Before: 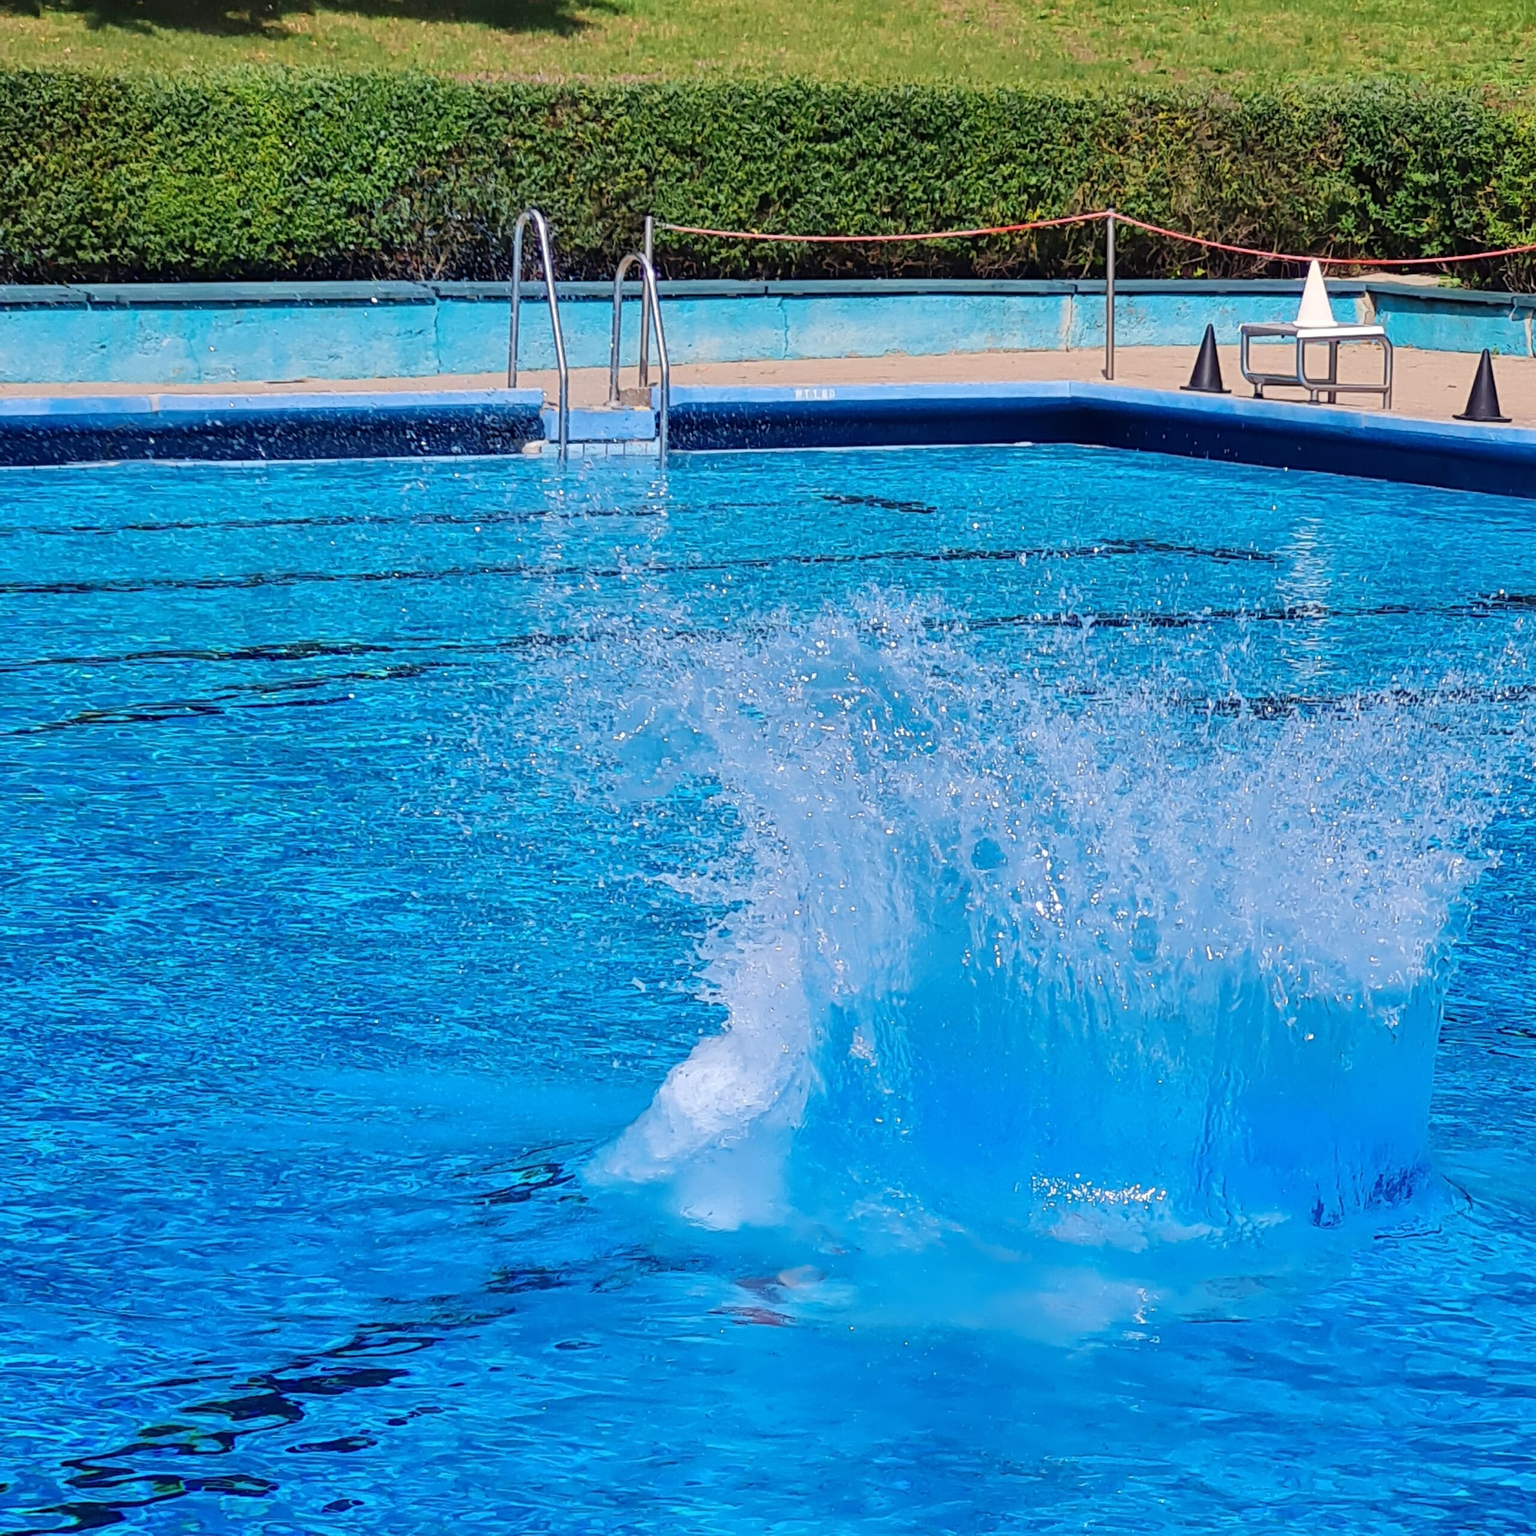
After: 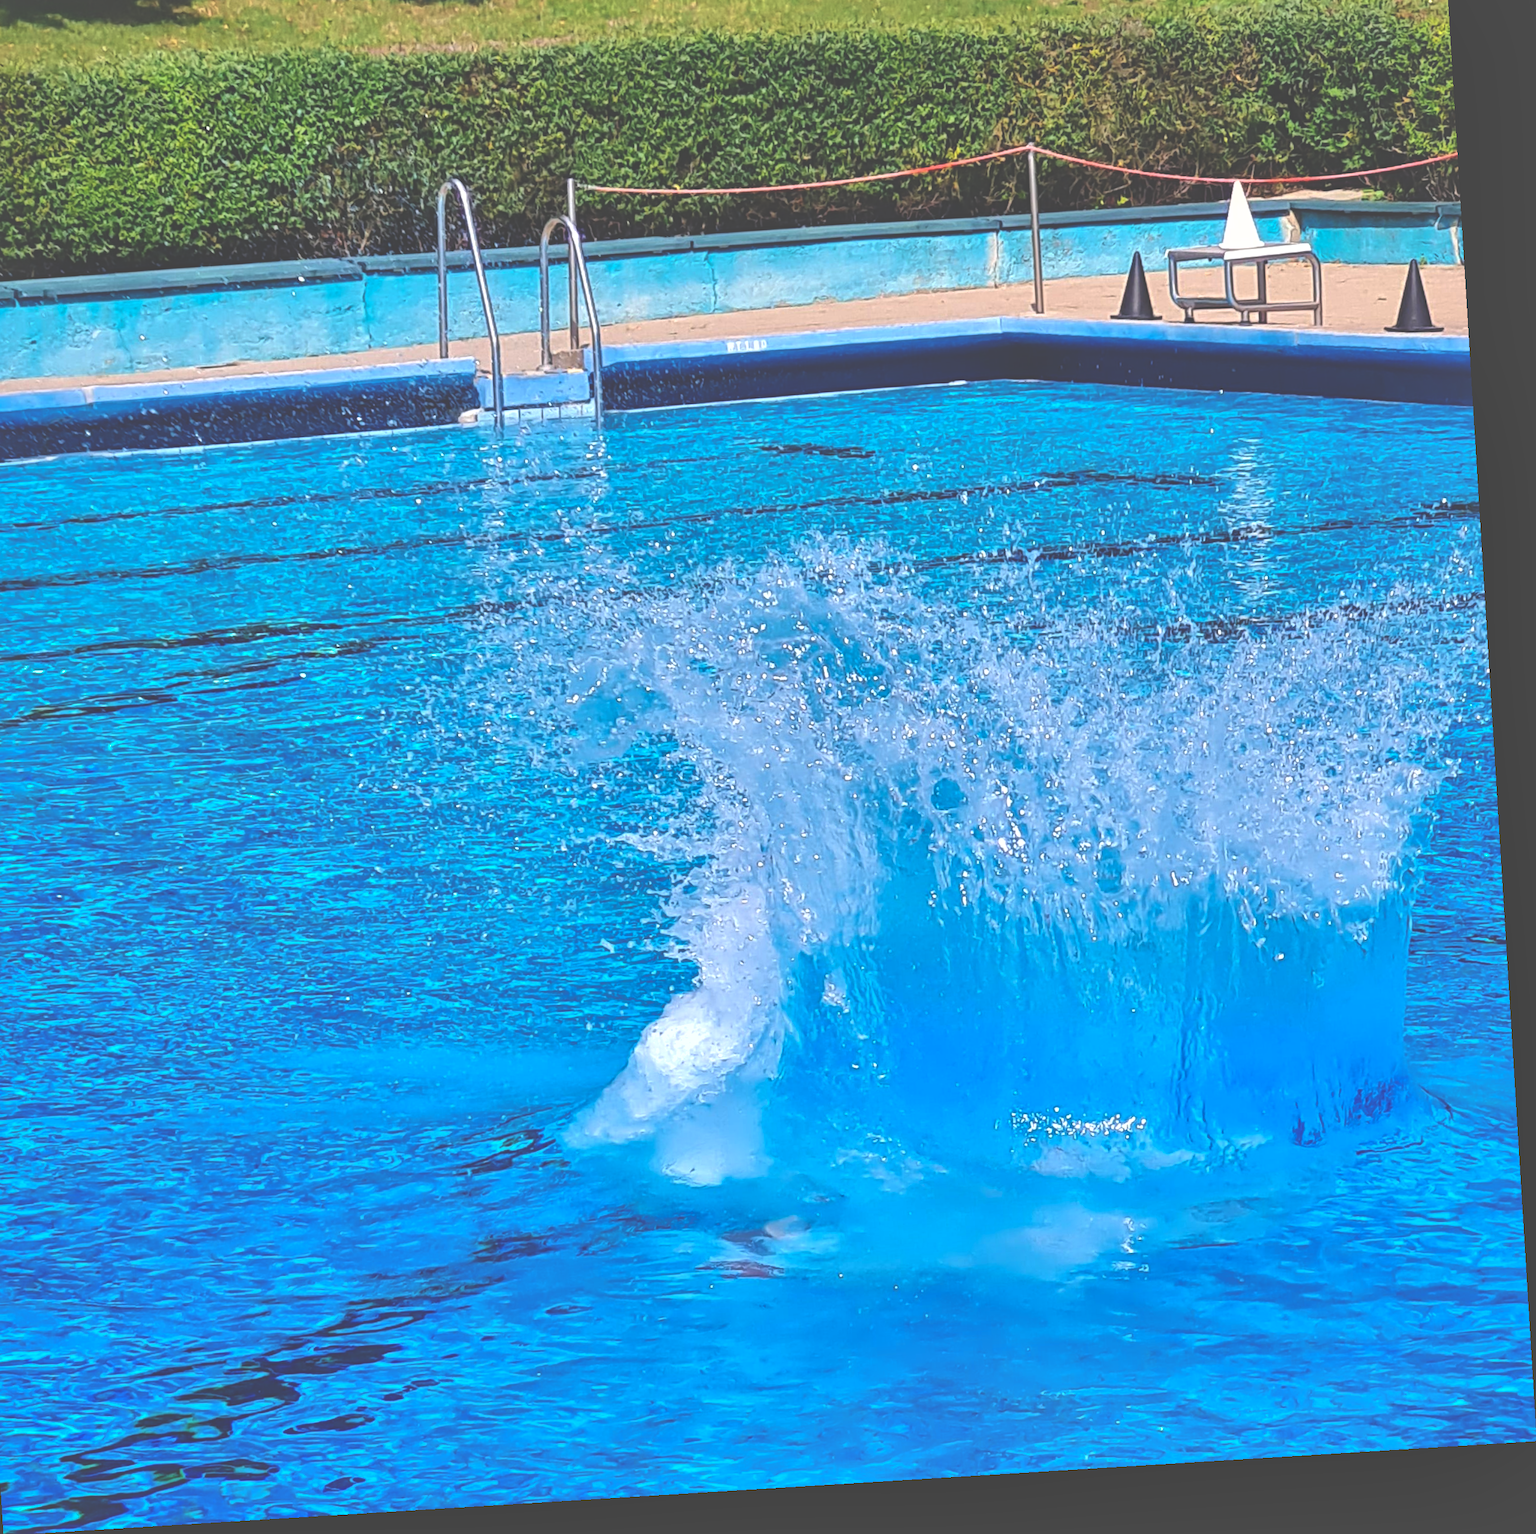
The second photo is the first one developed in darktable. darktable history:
contrast brightness saturation: contrast 0.069, brightness -0.145, saturation 0.114
shadows and highlights: on, module defaults
exposure: black level correction -0.07, exposure 0.503 EV, compensate exposure bias true, compensate highlight preservation false
crop and rotate: angle 3.52°, left 5.579%, top 5.68%
